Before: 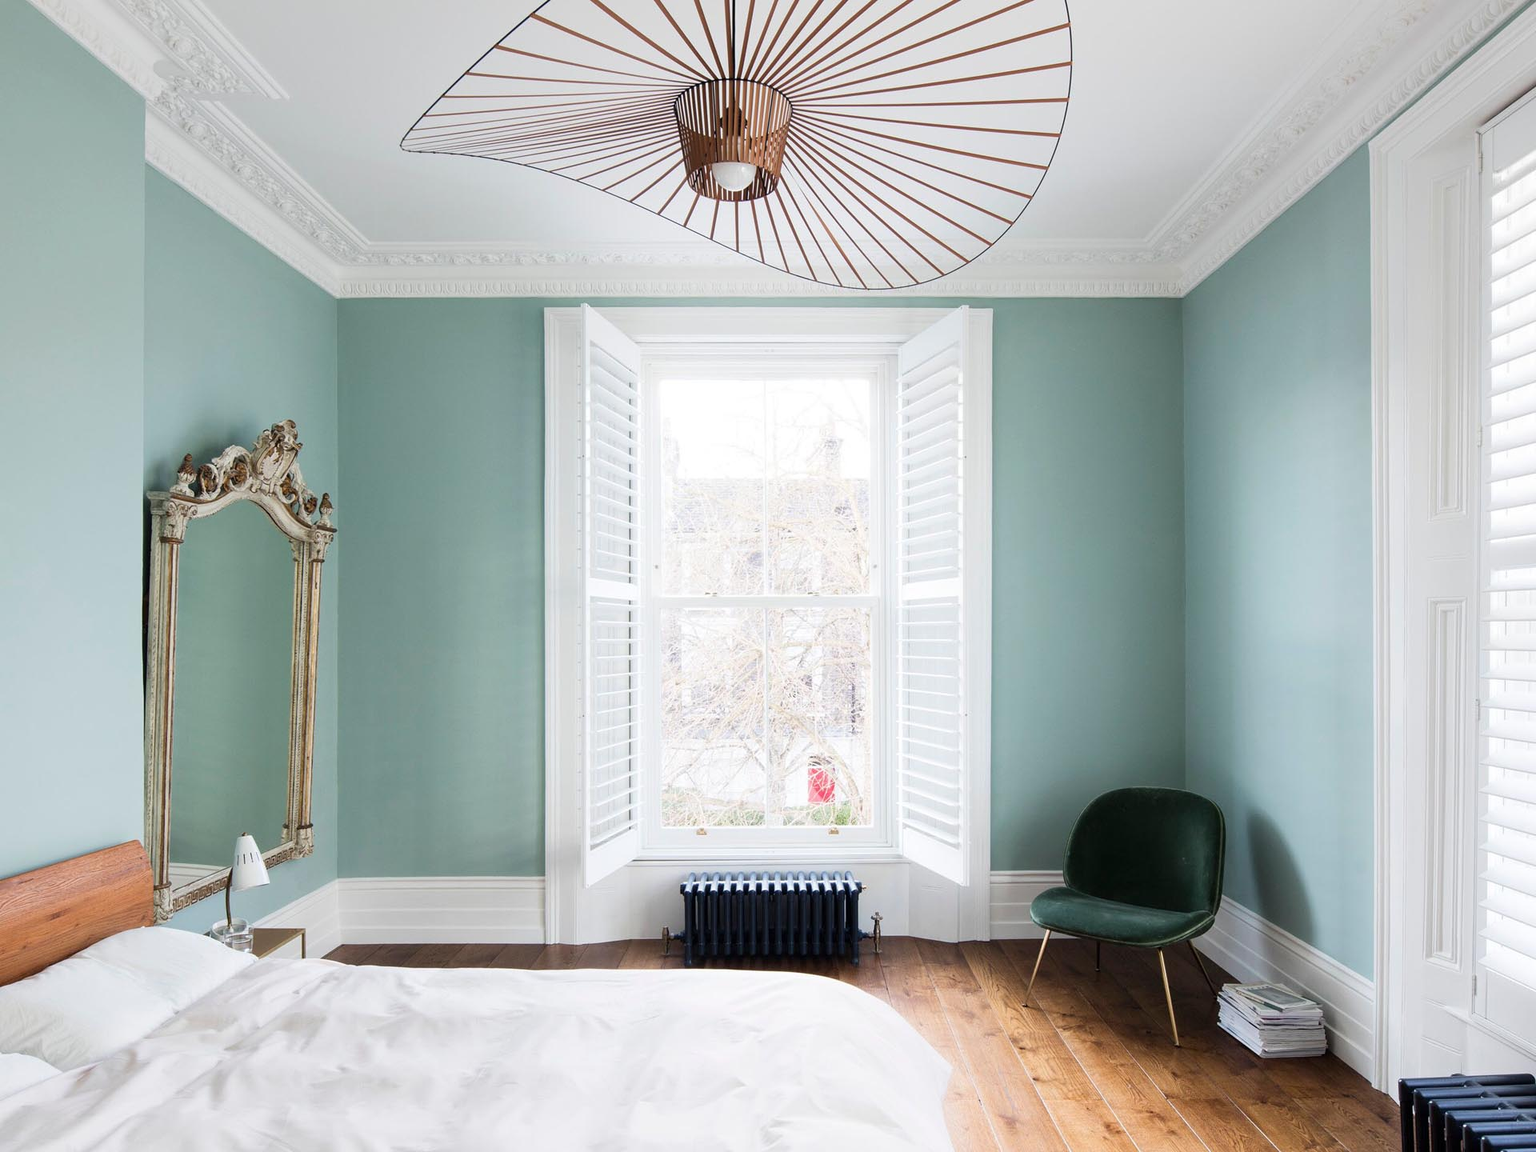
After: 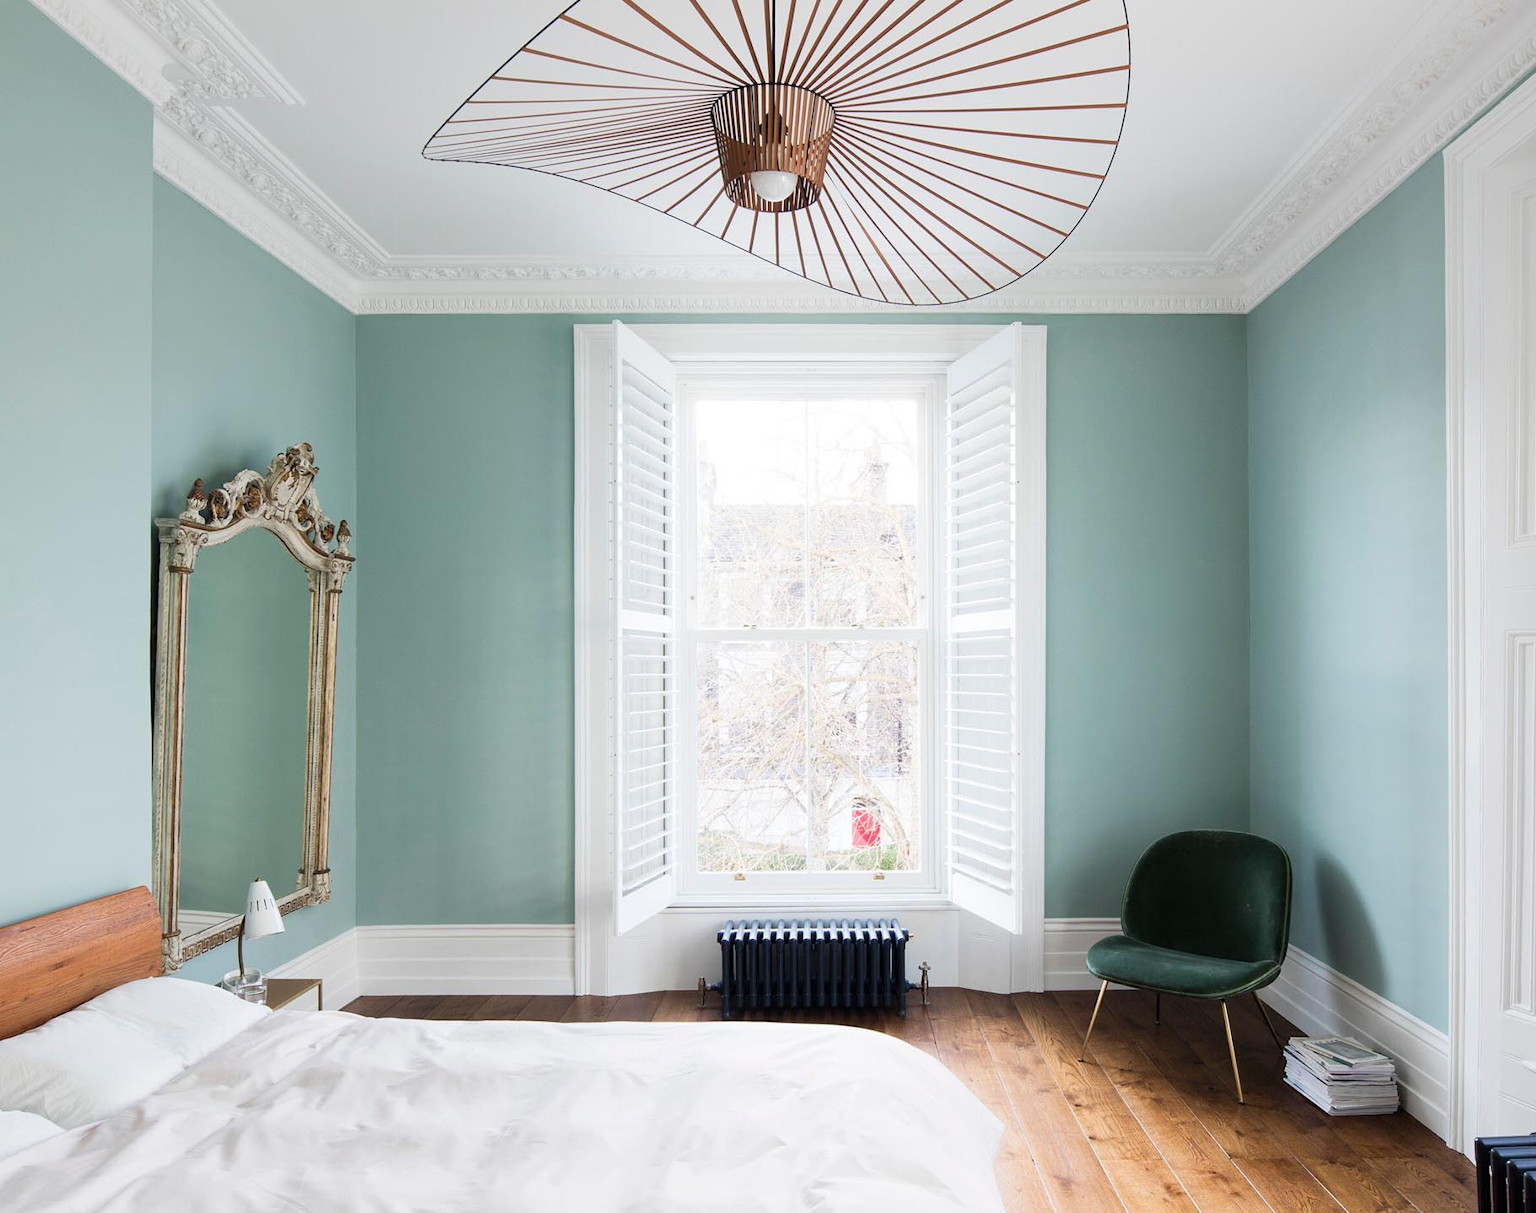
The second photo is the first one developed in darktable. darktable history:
crop and rotate: left 0%, right 5.15%
